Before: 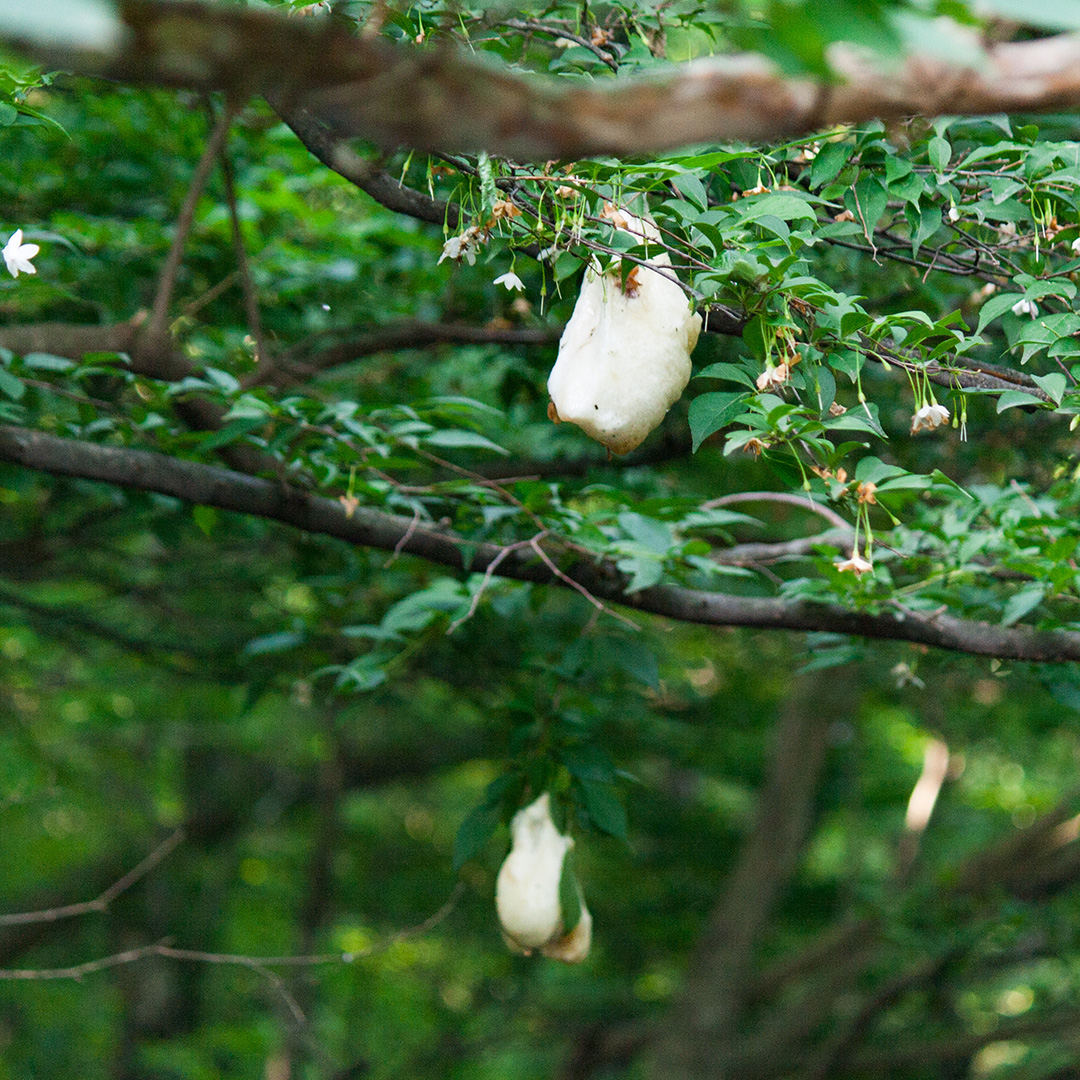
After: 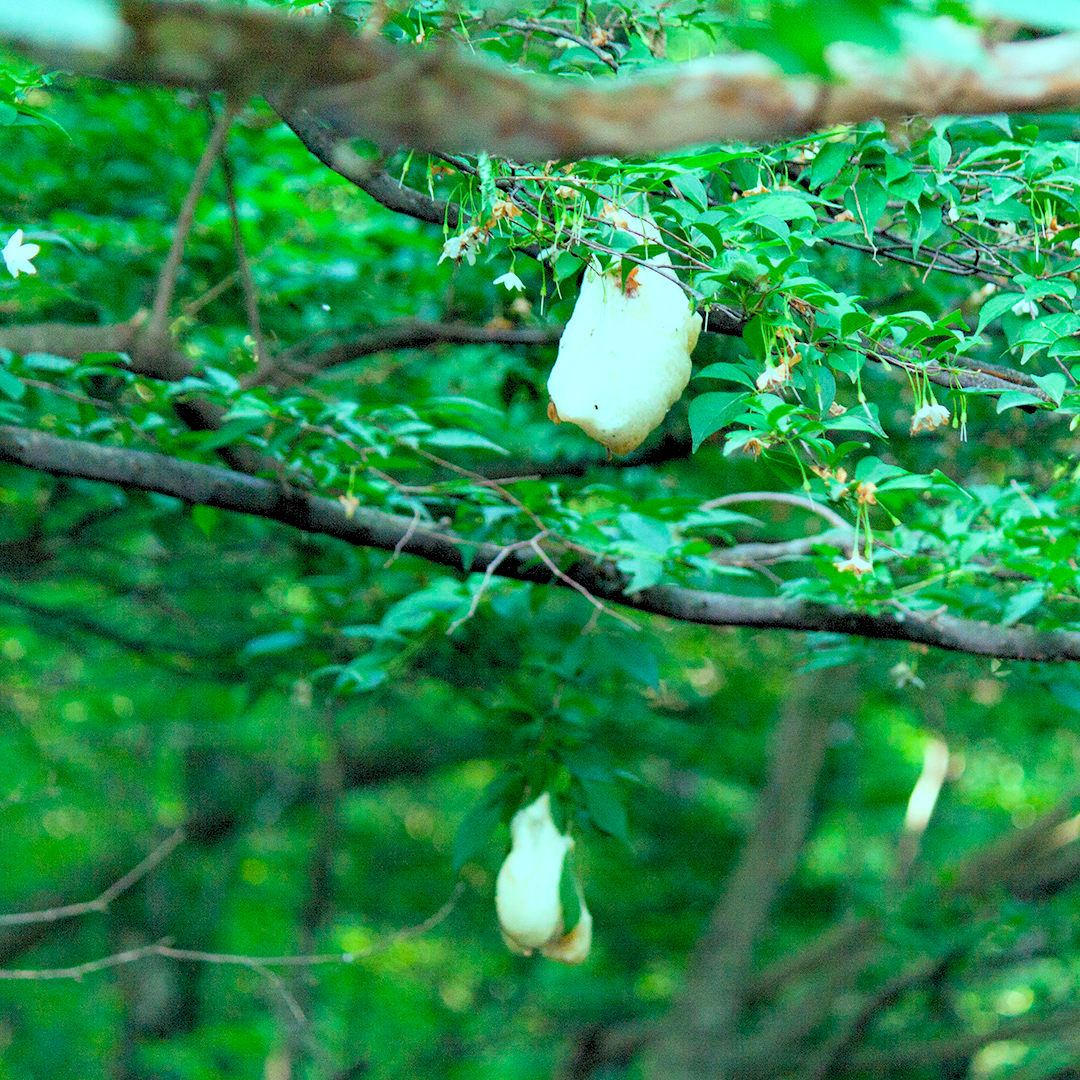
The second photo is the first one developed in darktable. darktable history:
color balance rgb: shadows lift › chroma 7.23%, shadows lift › hue 246.48°, highlights gain › chroma 5.38%, highlights gain › hue 196.93°, white fulcrum 1 EV
levels: levels [0.072, 0.414, 0.976]
